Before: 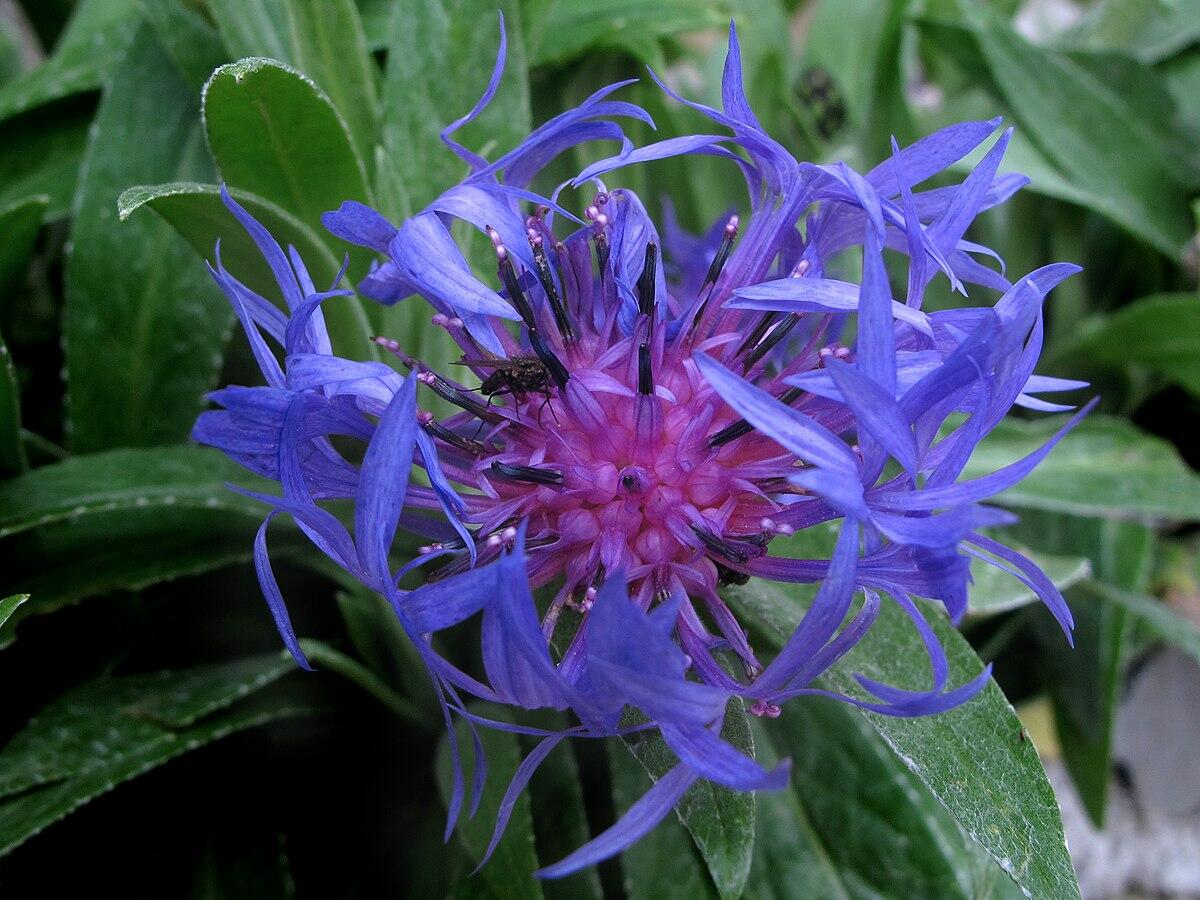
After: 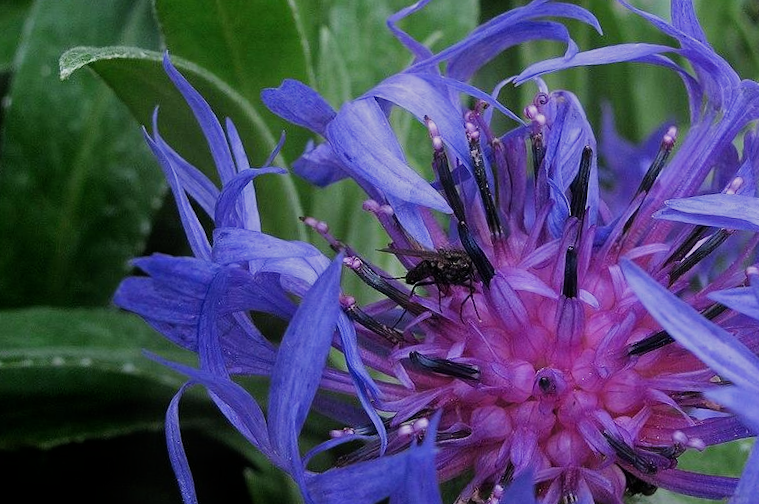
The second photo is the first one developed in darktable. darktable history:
filmic rgb: black relative exposure -7.65 EV, white relative exposure 4.56 EV, hardness 3.61, contrast 1.059, contrast in shadows safe
crop and rotate: angle -4.9°, left 2.009%, top 7.05%, right 27.683%, bottom 30.703%
